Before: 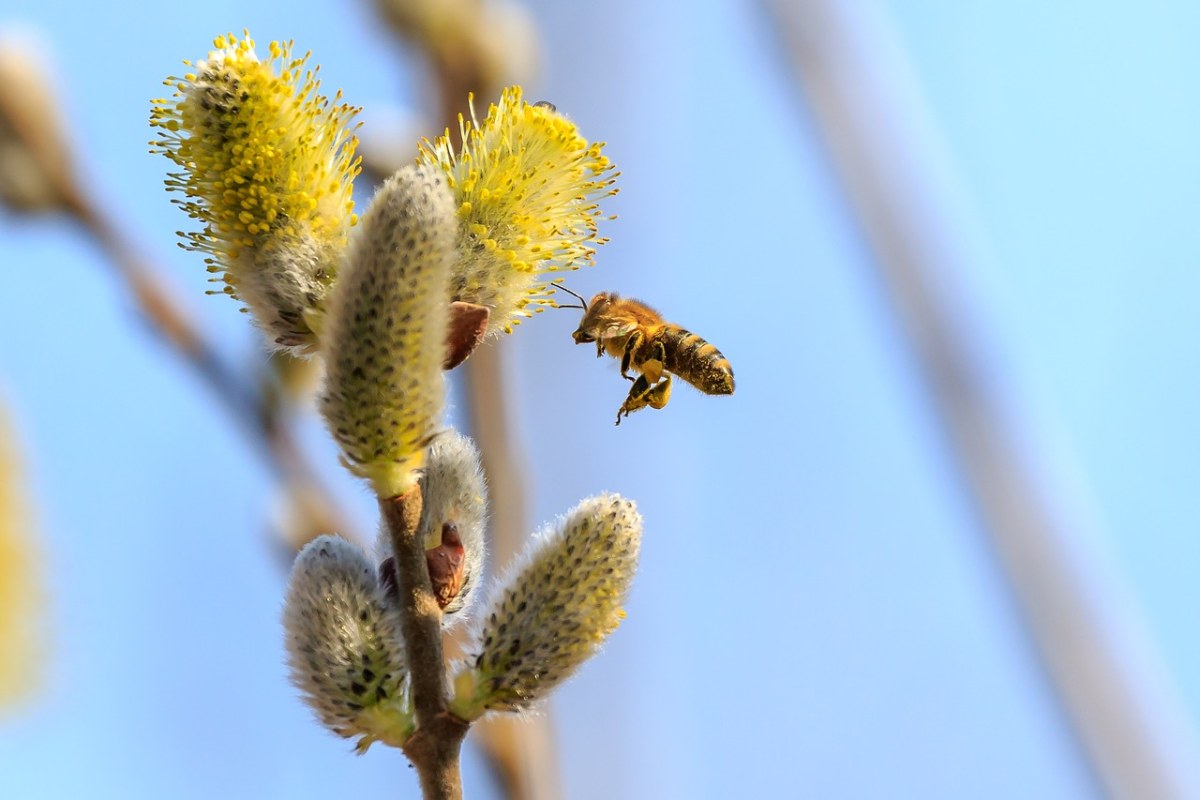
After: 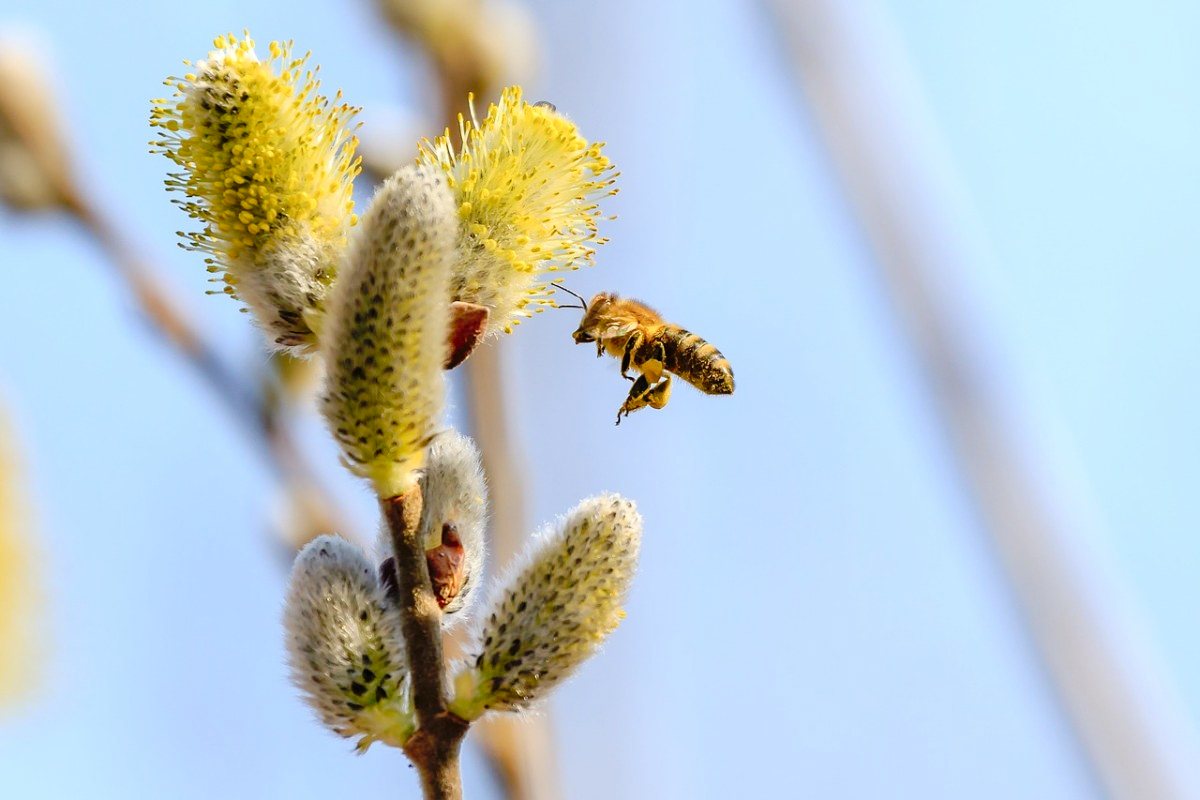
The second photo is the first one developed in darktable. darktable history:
tone curve: curves: ch0 [(0, 0) (0.058, 0.039) (0.168, 0.123) (0.282, 0.327) (0.45, 0.534) (0.676, 0.751) (0.89, 0.919) (1, 1)]; ch1 [(0, 0) (0.094, 0.081) (0.285, 0.299) (0.385, 0.403) (0.447, 0.455) (0.495, 0.496) (0.544, 0.552) (0.589, 0.612) (0.722, 0.728) (1, 1)]; ch2 [(0, 0) (0.257, 0.217) (0.43, 0.421) (0.498, 0.507) (0.531, 0.544) (0.56, 0.579) (0.625, 0.66) (1, 1)], preserve colors none
